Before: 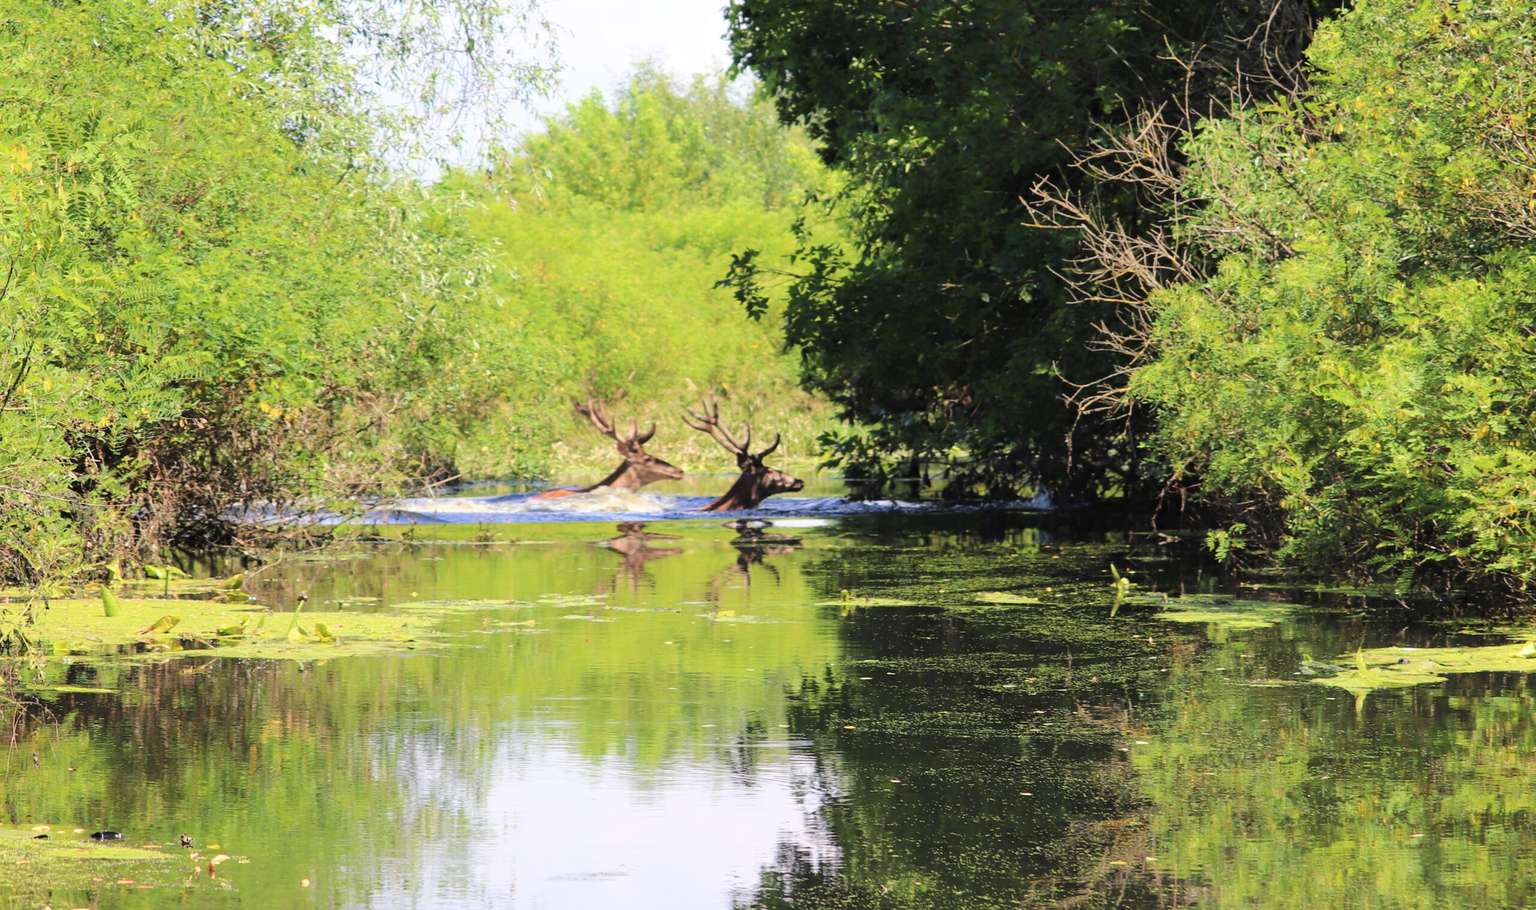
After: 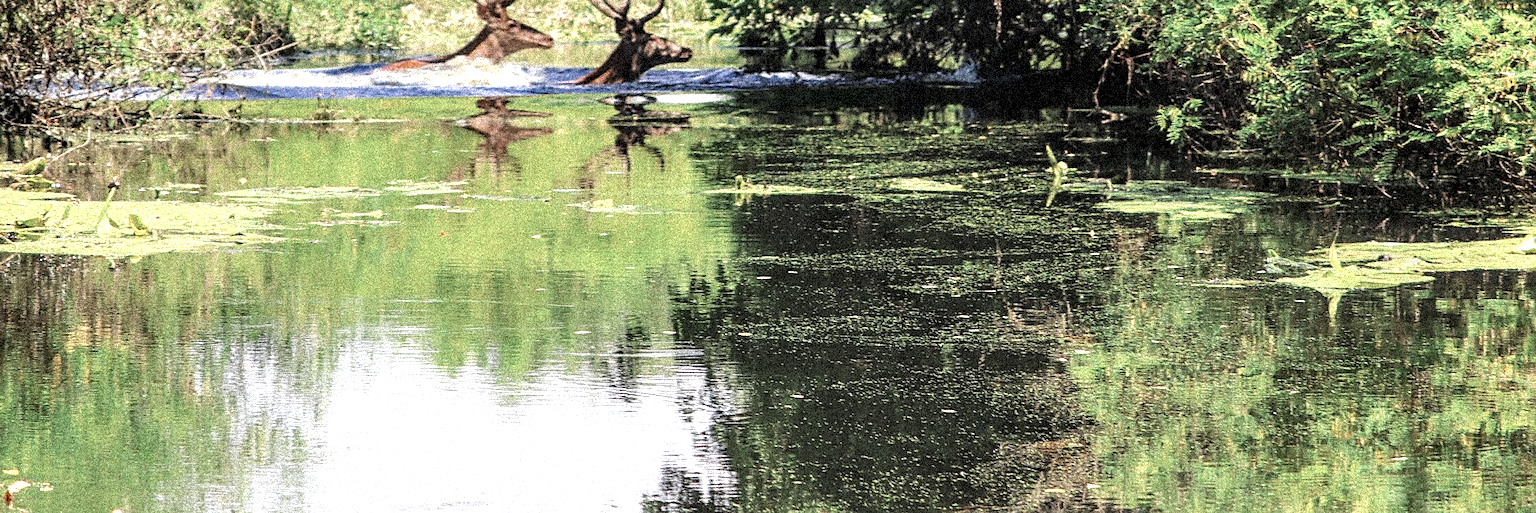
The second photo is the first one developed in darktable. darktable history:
sharpen: on, module defaults
grain: coarseness 3.75 ISO, strength 100%, mid-tones bias 0%
crop and rotate: left 13.306%, top 48.129%, bottom 2.928%
exposure: black level correction 0.001, exposure 0.5 EV, compensate exposure bias true, compensate highlight preservation false
contrast brightness saturation: contrast -0.08, brightness -0.04, saturation -0.11
local contrast: detail 160%
color zones: curves: ch0 [(0, 0.5) (0.125, 0.4) (0.25, 0.5) (0.375, 0.4) (0.5, 0.4) (0.625, 0.35) (0.75, 0.35) (0.875, 0.5)]; ch1 [(0, 0.35) (0.125, 0.45) (0.25, 0.35) (0.375, 0.35) (0.5, 0.35) (0.625, 0.35) (0.75, 0.45) (0.875, 0.35)]; ch2 [(0, 0.6) (0.125, 0.5) (0.25, 0.5) (0.375, 0.6) (0.5, 0.6) (0.625, 0.5) (0.75, 0.5) (0.875, 0.5)]
